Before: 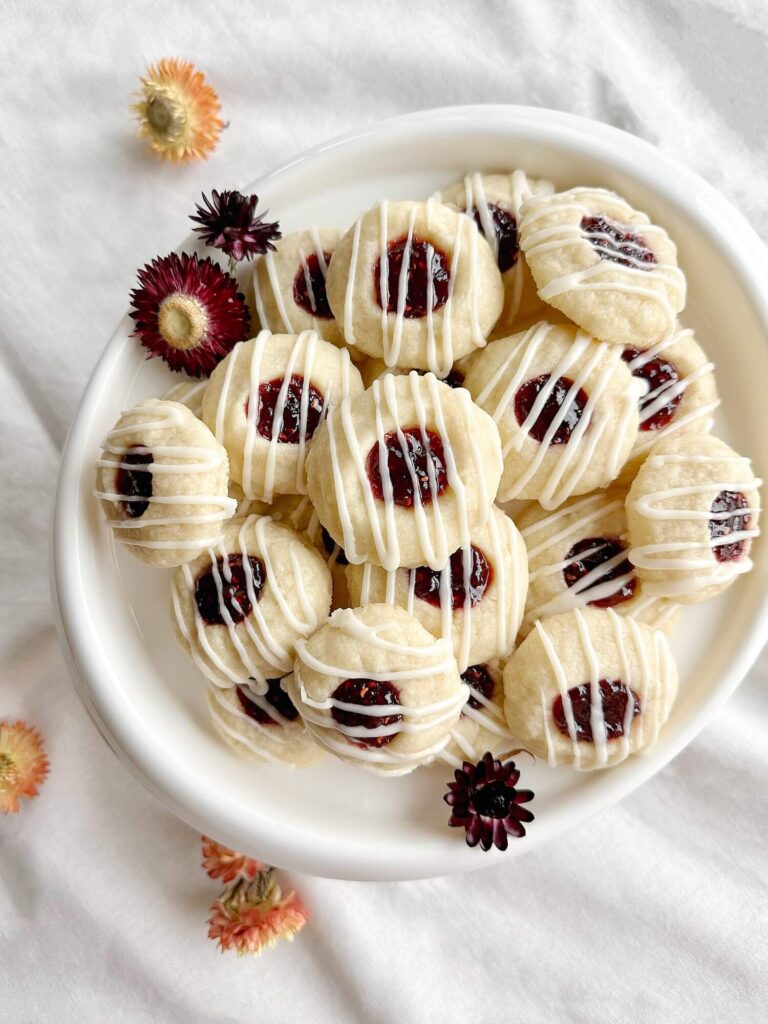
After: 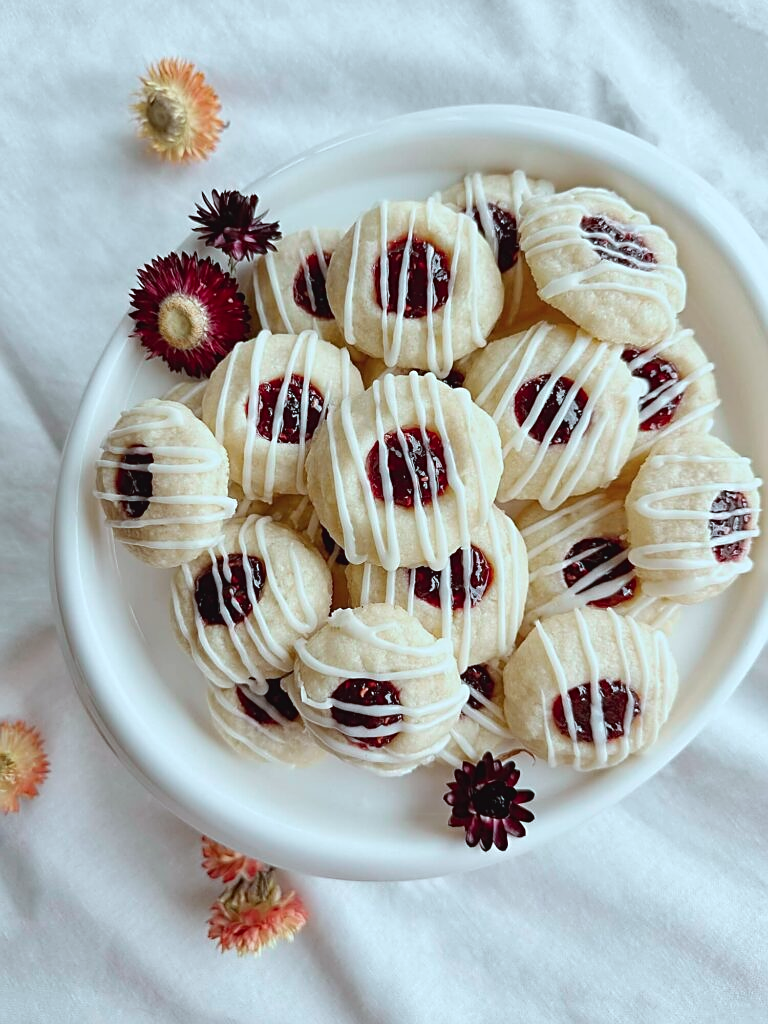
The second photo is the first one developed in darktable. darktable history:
color correction: highlights a* -10.25, highlights b* -10.33
tone curve: curves: ch0 [(0, 0.029) (0.253, 0.237) (1, 0.945)]; ch1 [(0, 0) (0.401, 0.42) (0.442, 0.47) (0.492, 0.498) (0.511, 0.523) (0.557, 0.565) (0.66, 0.683) (1, 1)]; ch2 [(0, 0) (0.394, 0.413) (0.5, 0.5) (0.578, 0.568) (1, 1)], color space Lab, independent channels, preserve colors none
sharpen: on, module defaults
